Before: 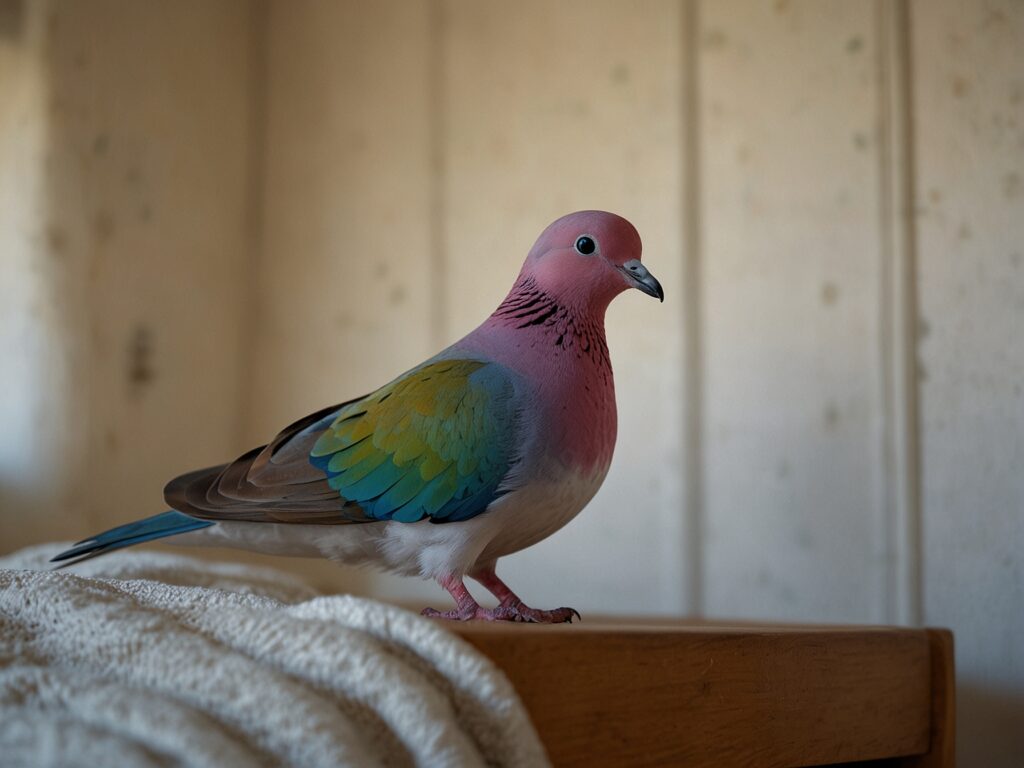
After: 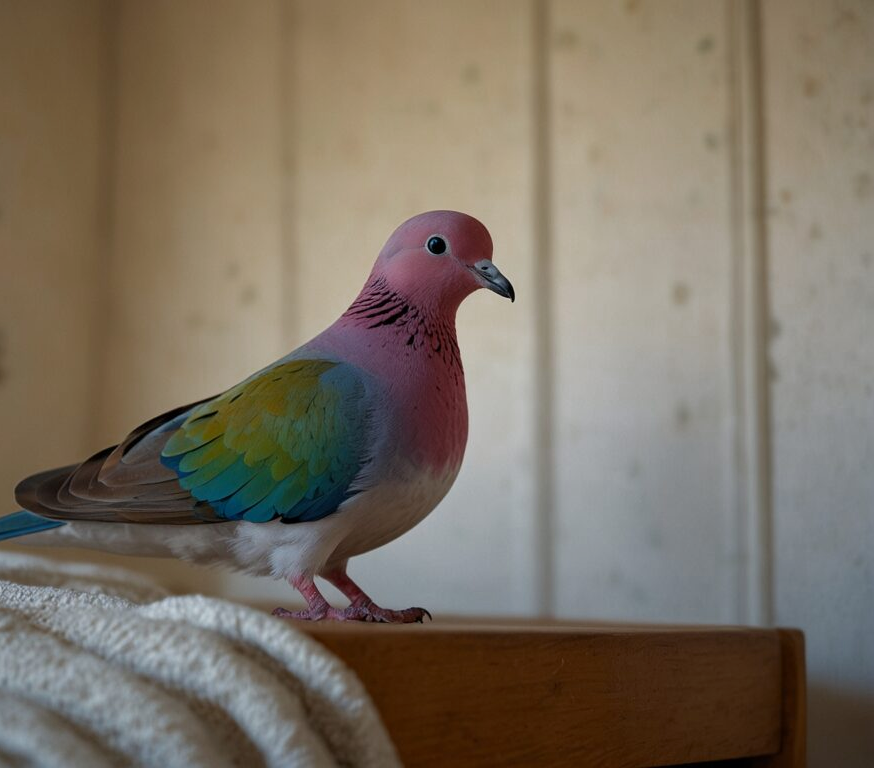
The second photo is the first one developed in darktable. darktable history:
color zones: curves: ch0 [(0, 0.425) (0.143, 0.422) (0.286, 0.42) (0.429, 0.419) (0.571, 0.419) (0.714, 0.42) (0.857, 0.422) (1, 0.425)]
crop and rotate: left 14.584%
